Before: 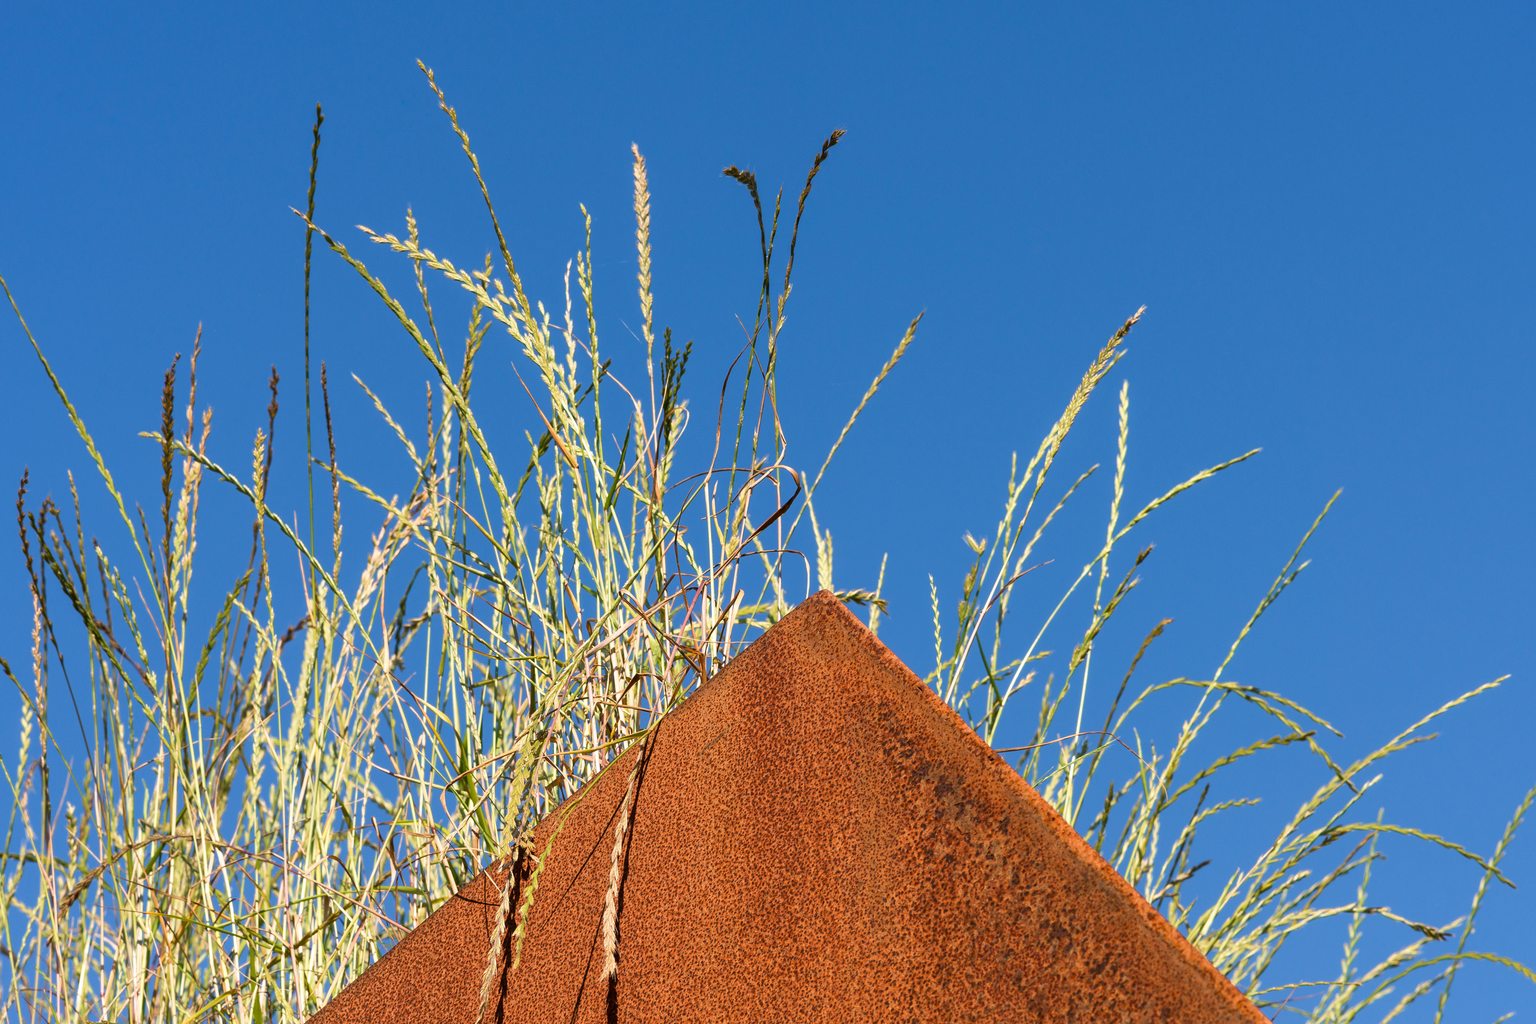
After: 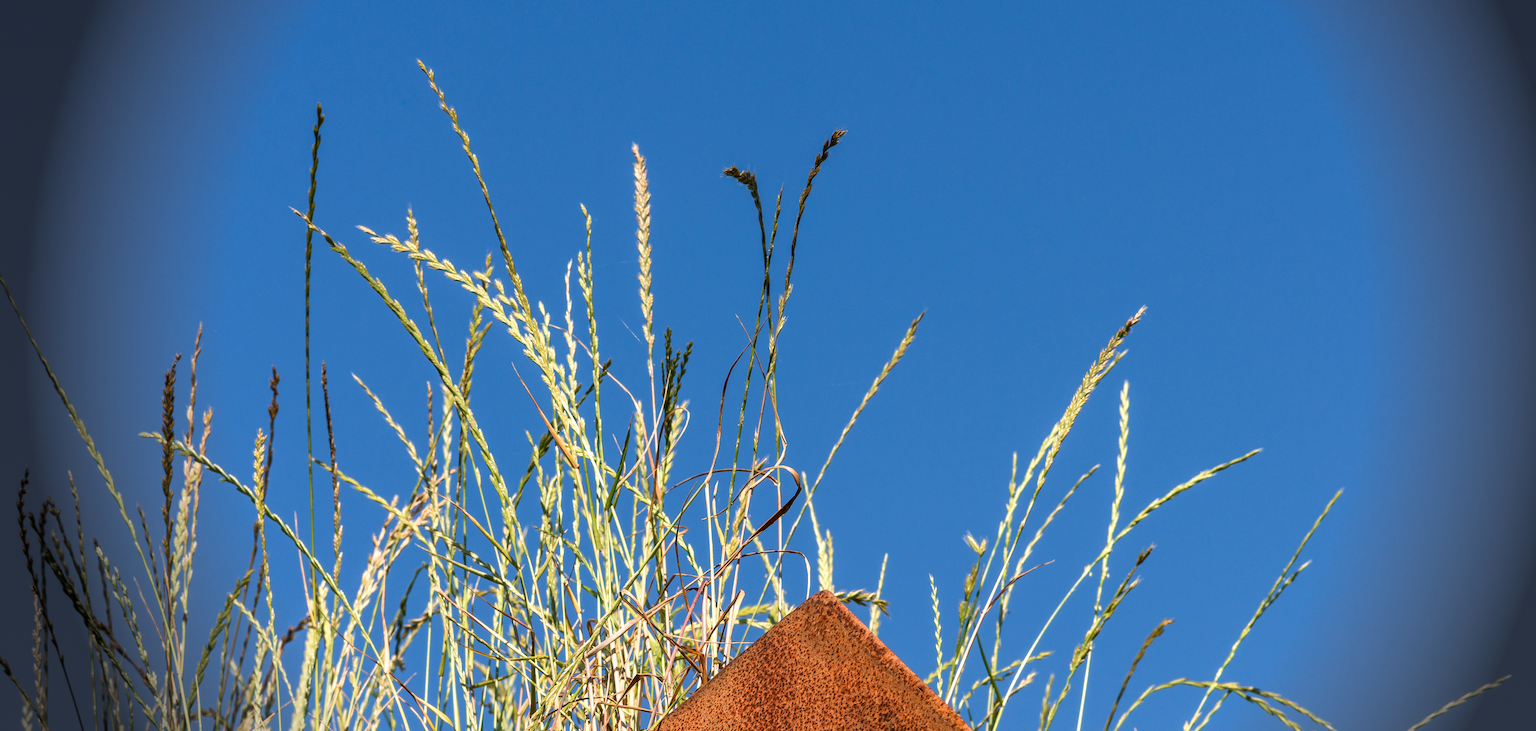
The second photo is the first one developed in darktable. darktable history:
local contrast: on, module defaults
crop: bottom 28.576%
rotate and perspective: automatic cropping off
vignetting: fall-off start 76.42%, fall-off radius 27.36%, brightness -0.872, center (0.037, -0.09), width/height ratio 0.971
